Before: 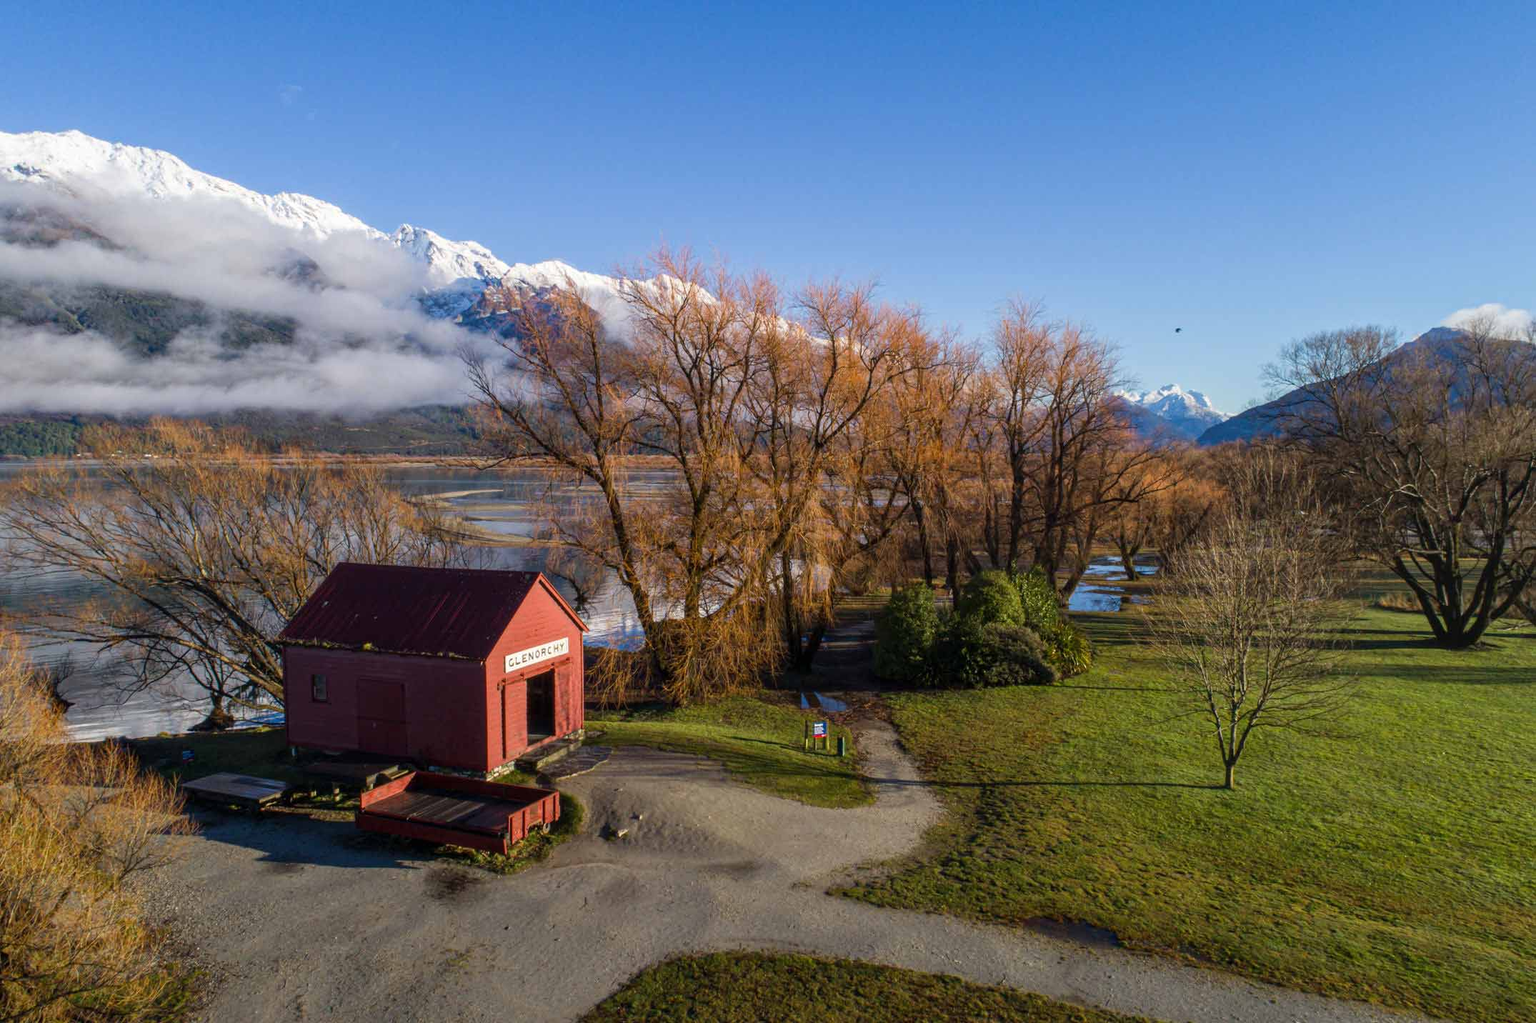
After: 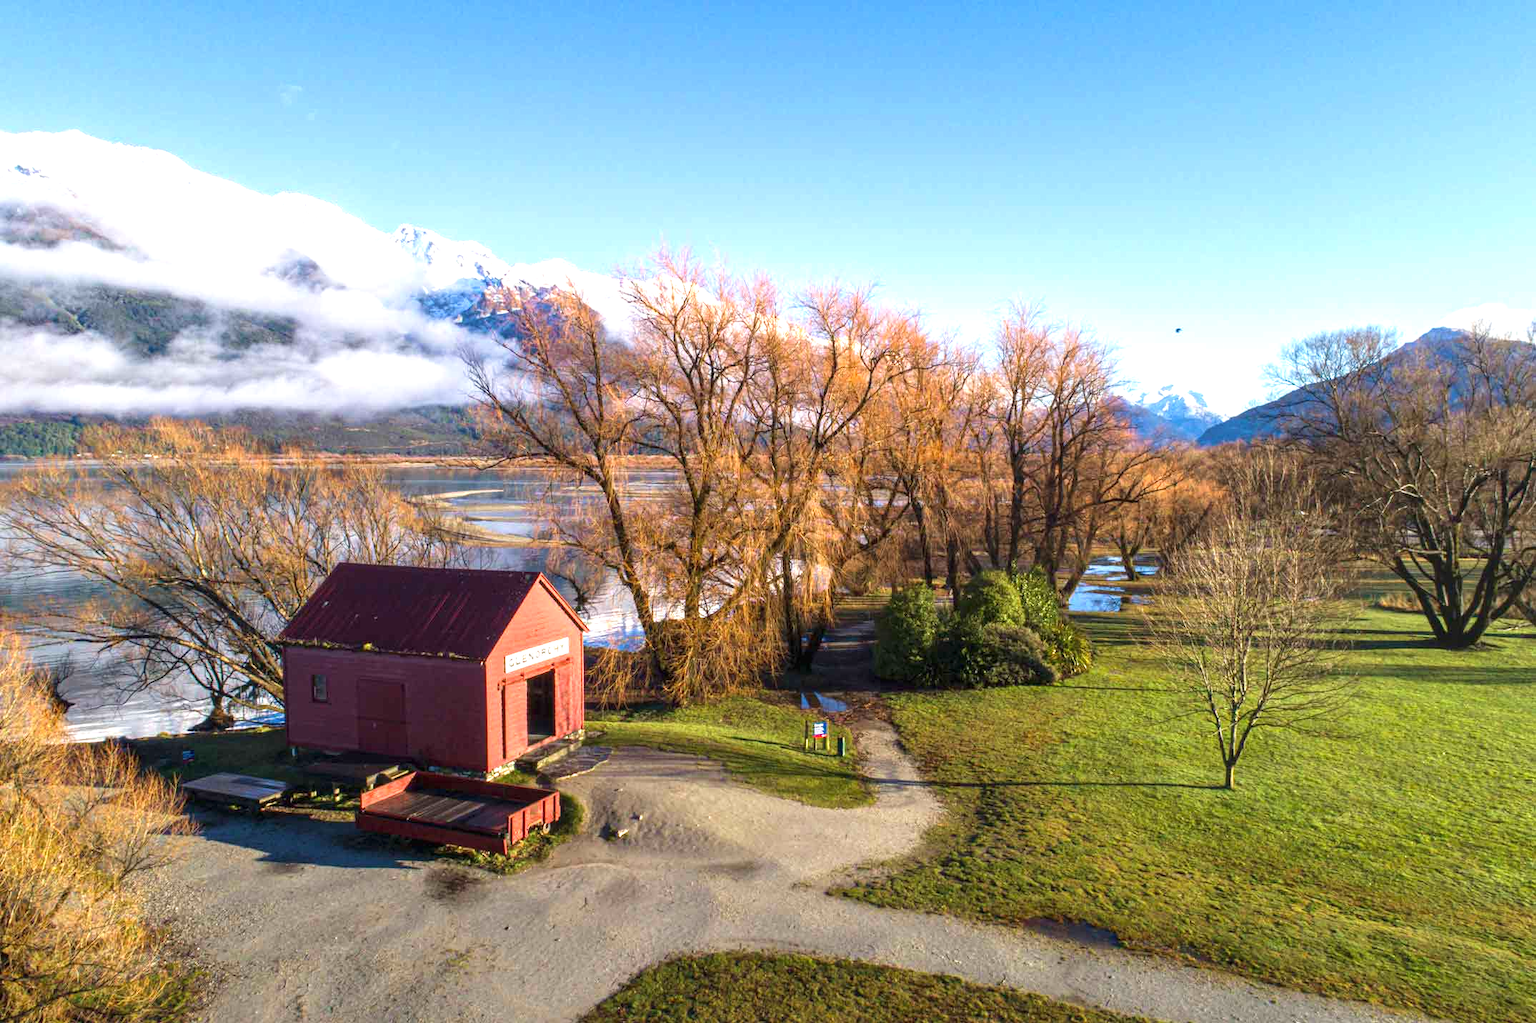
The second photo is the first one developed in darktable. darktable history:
exposure: black level correction 0, exposure 1.2 EV, compensate exposure bias true, compensate highlight preservation false
velvia: strength 15%
